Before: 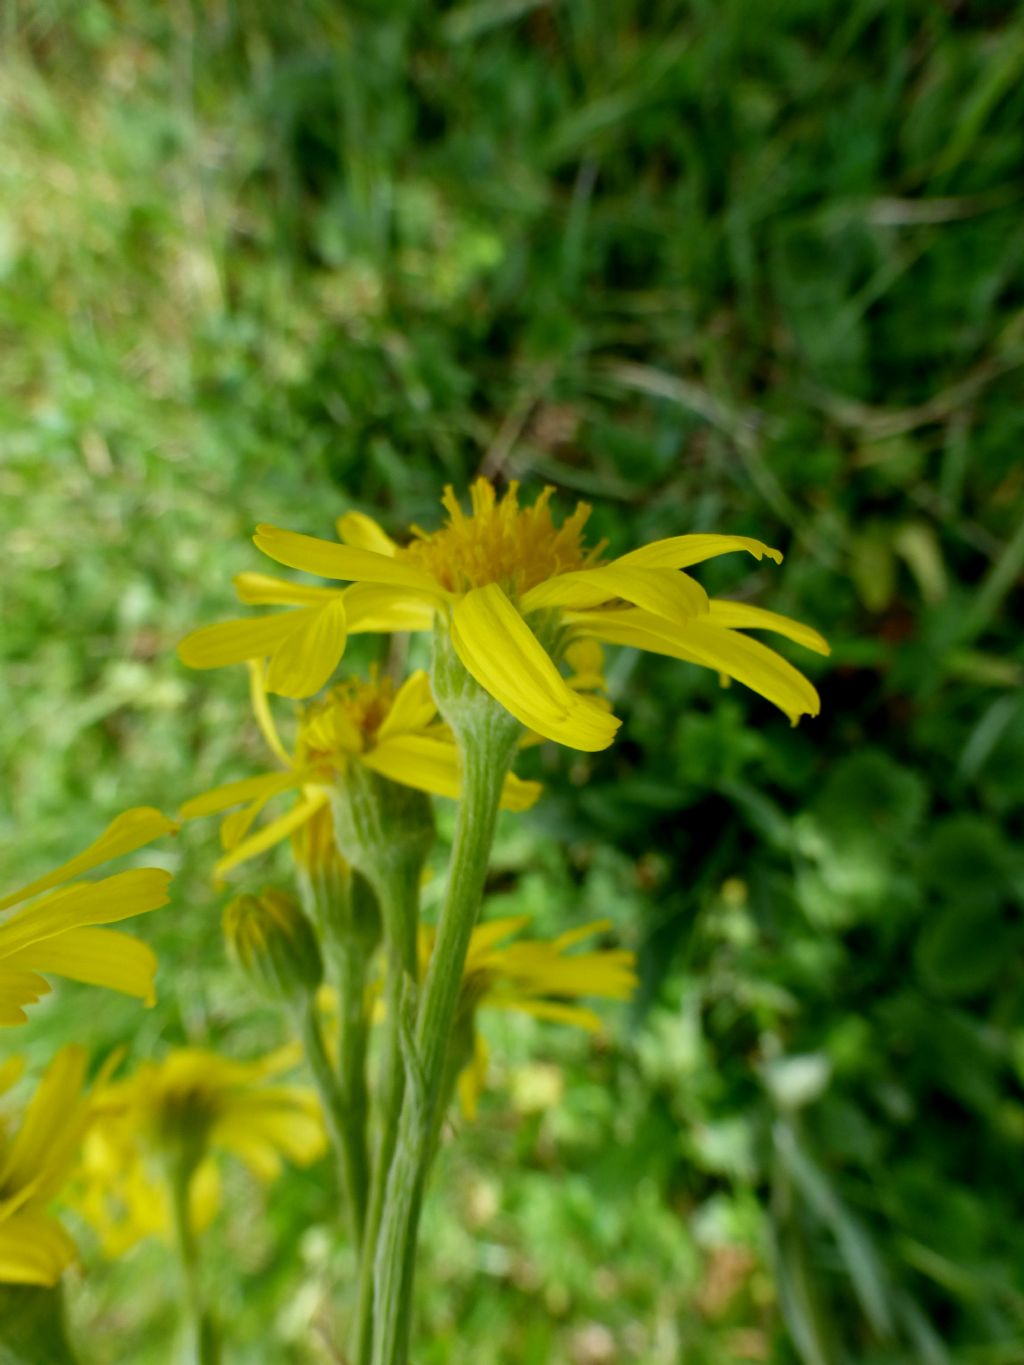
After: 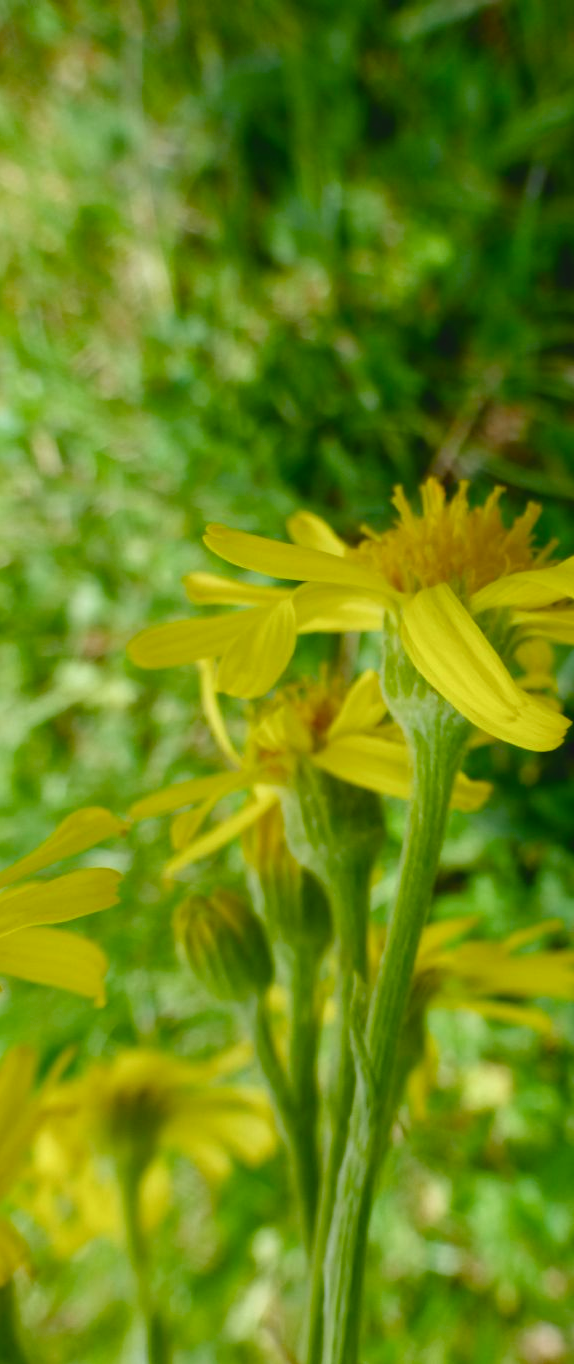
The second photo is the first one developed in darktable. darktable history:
color balance rgb: shadows lift › hue 85.39°, global offset › luminance 0.712%, perceptual saturation grading › global saturation 20%, perceptual saturation grading › highlights -25.837%, perceptual saturation grading › shadows 50.221%
crop: left 4.927%, right 38.972%
